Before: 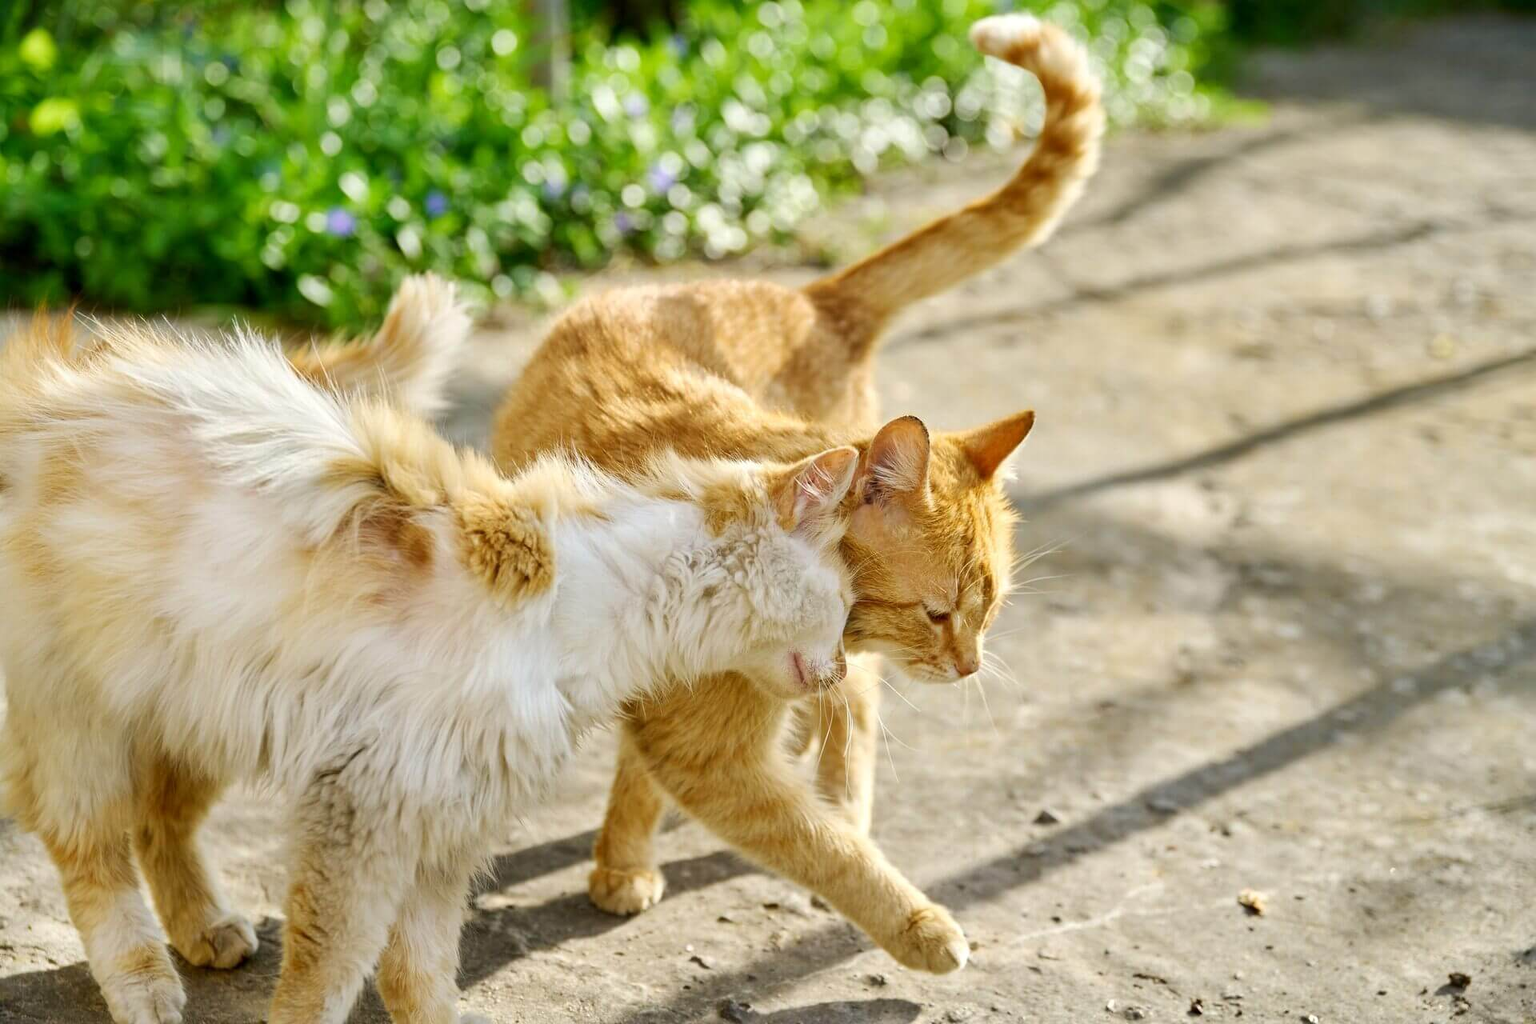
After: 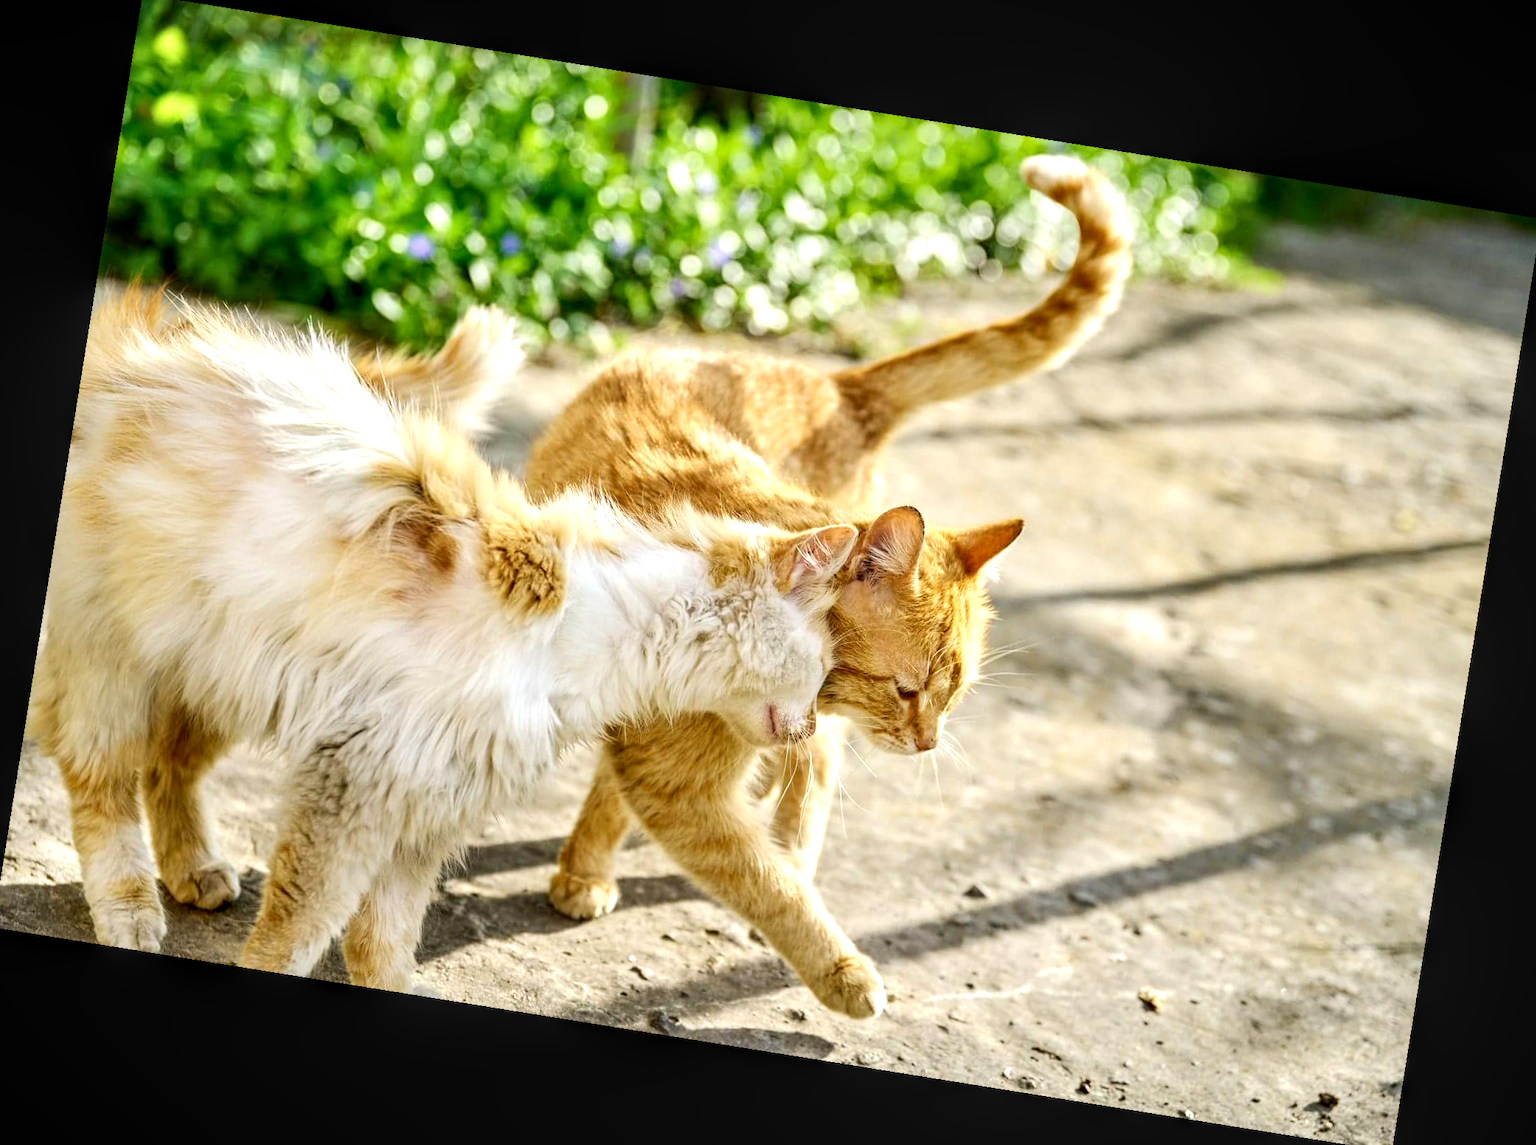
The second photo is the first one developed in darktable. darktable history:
crop: left 0.434%, top 0.485%, right 0.244%, bottom 0.386%
shadows and highlights: shadows -30, highlights 30
exposure: black level correction 0.001, exposure 0.5 EV, compensate exposure bias true, compensate highlight preservation false
local contrast: detail 130%
rotate and perspective: rotation 9.12°, automatic cropping off
